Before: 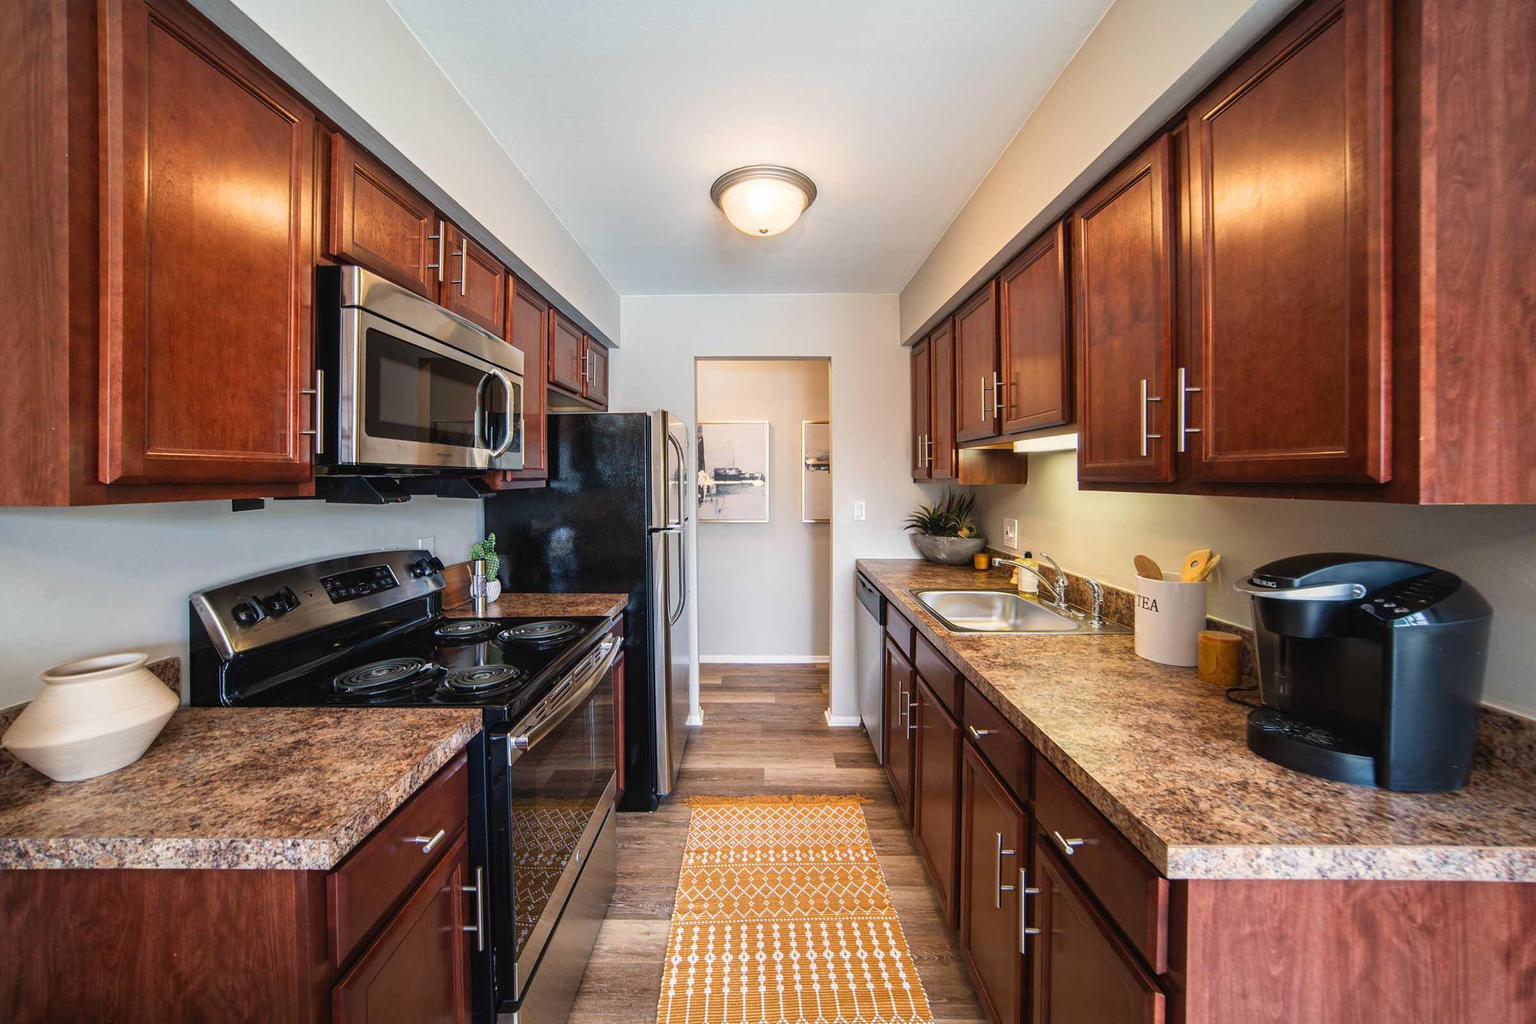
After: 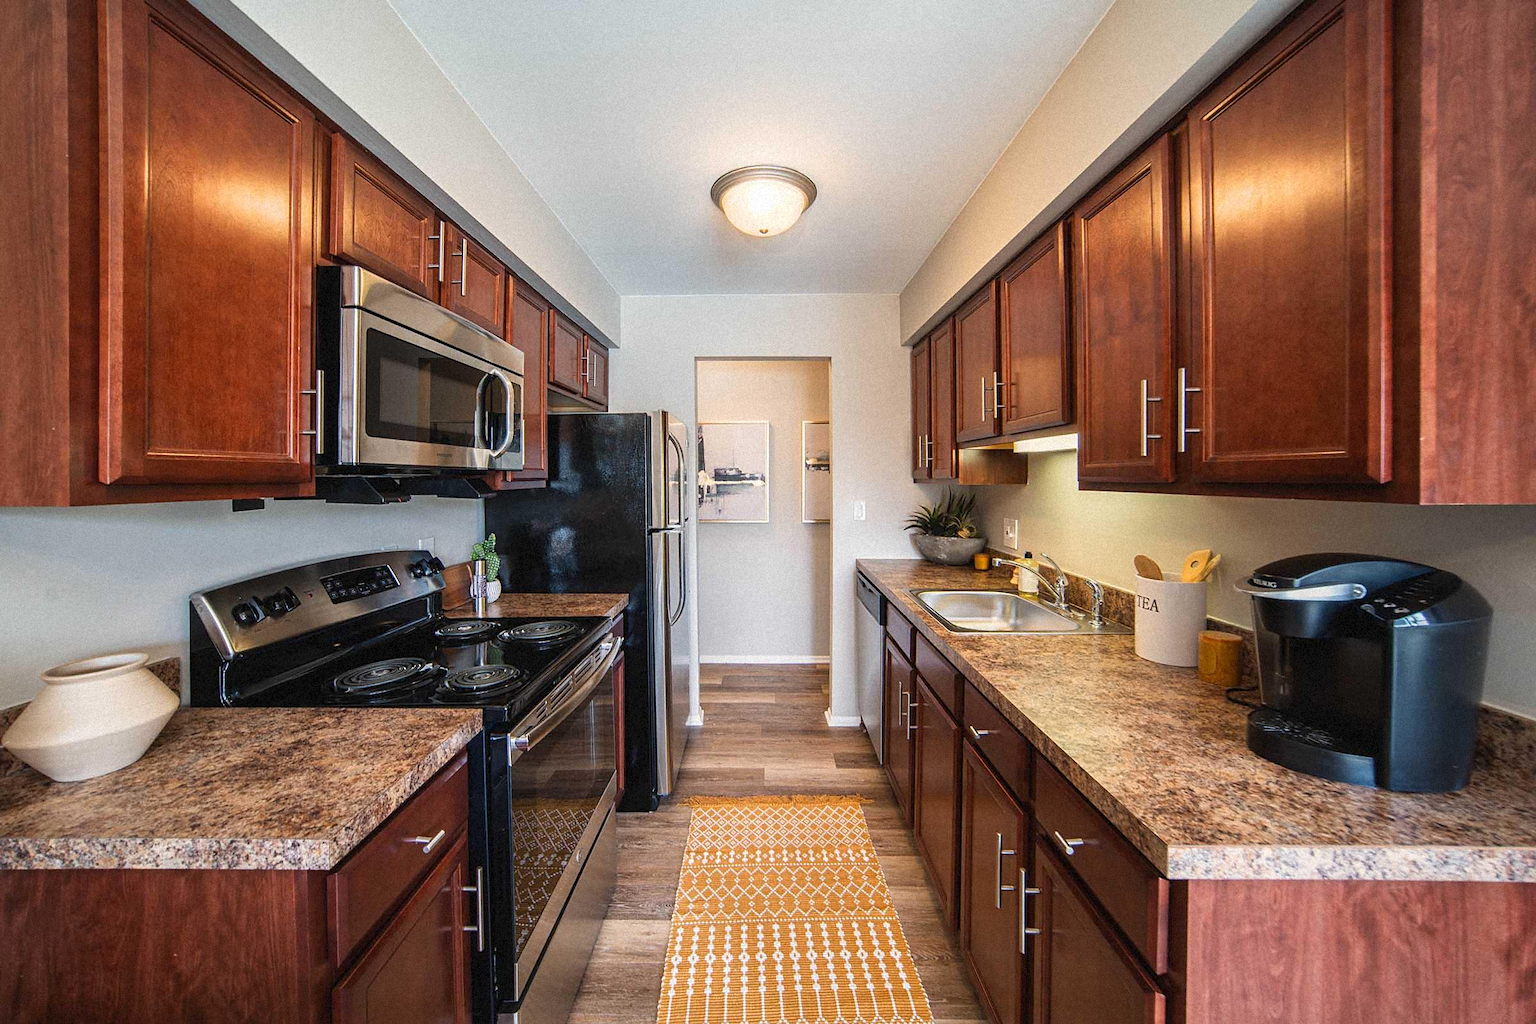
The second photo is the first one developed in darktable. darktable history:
grain: mid-tones bias 0%
sharpen: amount 0.2
